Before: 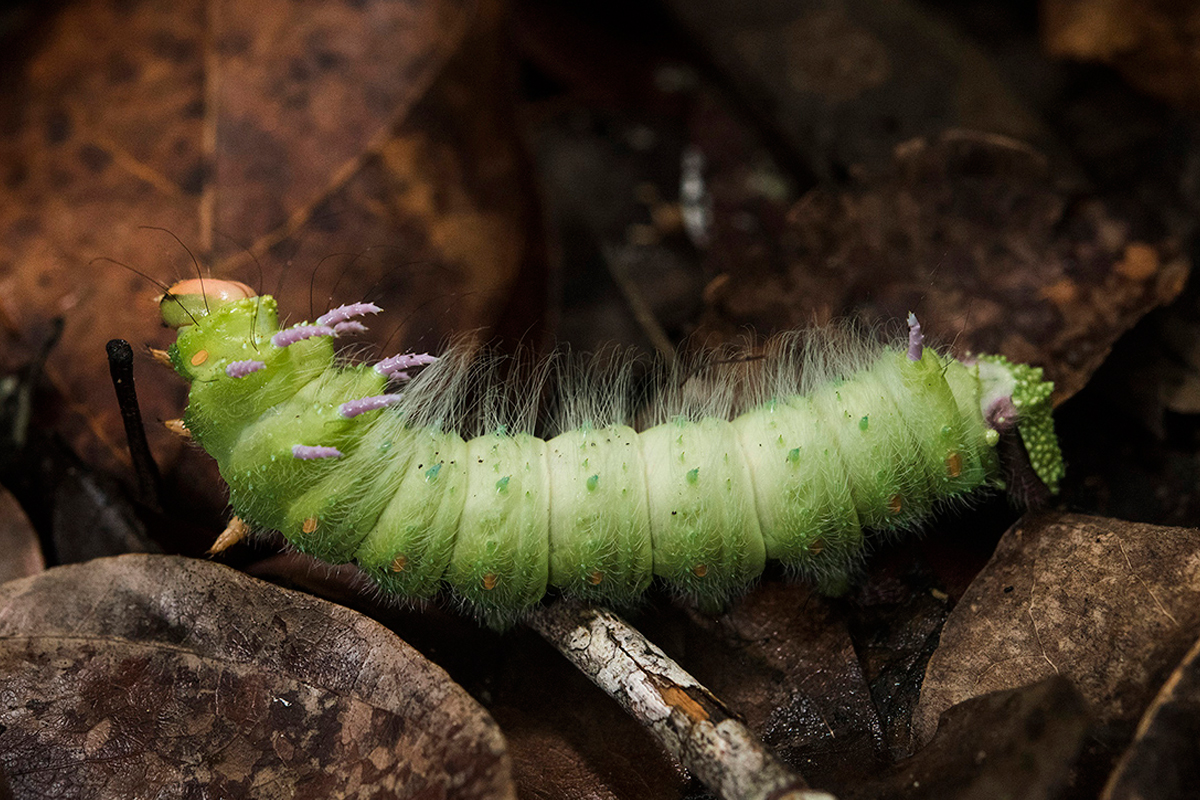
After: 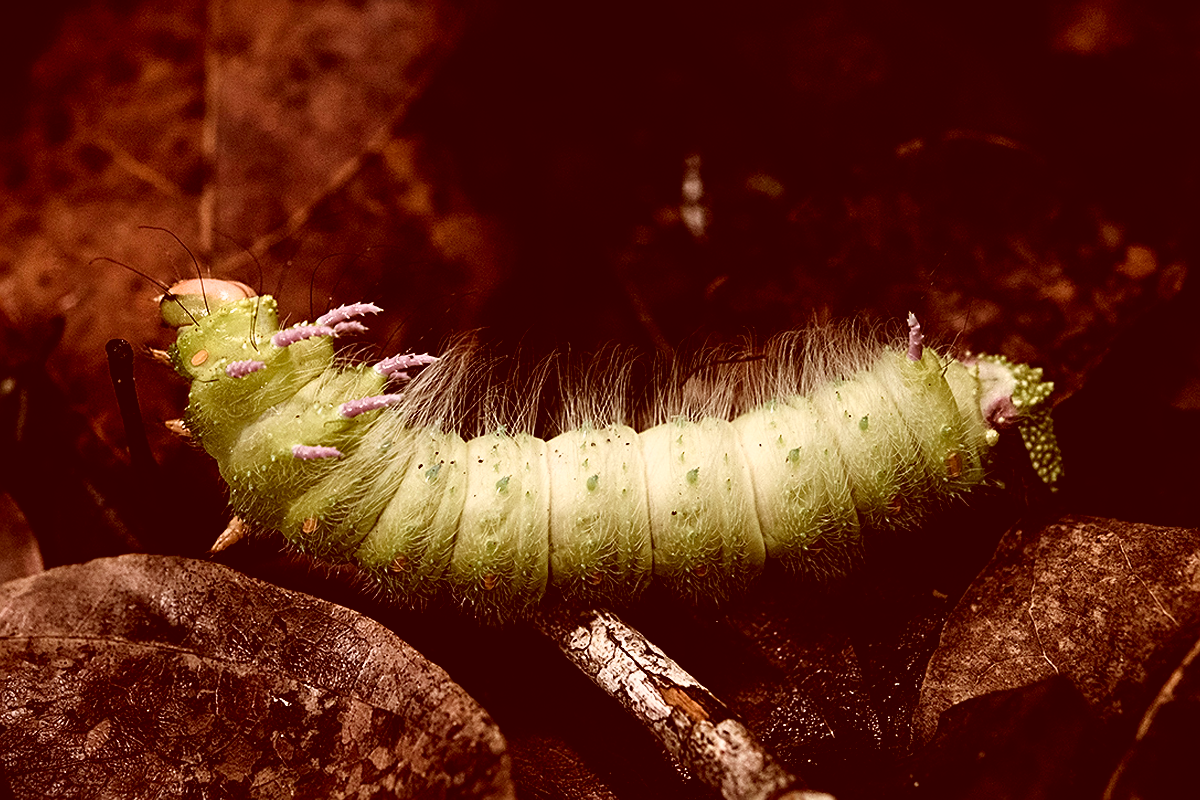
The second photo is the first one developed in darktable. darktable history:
color correction: highlights a* 9.44, highlights b* 8.78, shadows a* 39.44, shadows b* 39.52, saturation 0.784
sharpen: on, module defaults
filmic rgb: black relative exposure -8.02 EV, white relative exposure 2.19 EV, threshold 3.03 EV, hardness 7, enable highlight reconstruction true
